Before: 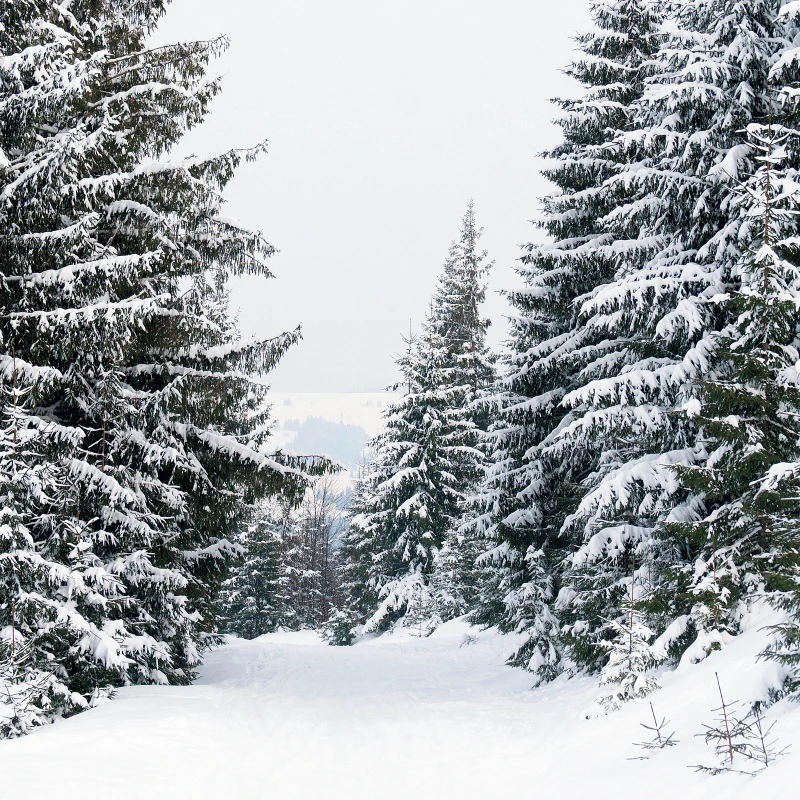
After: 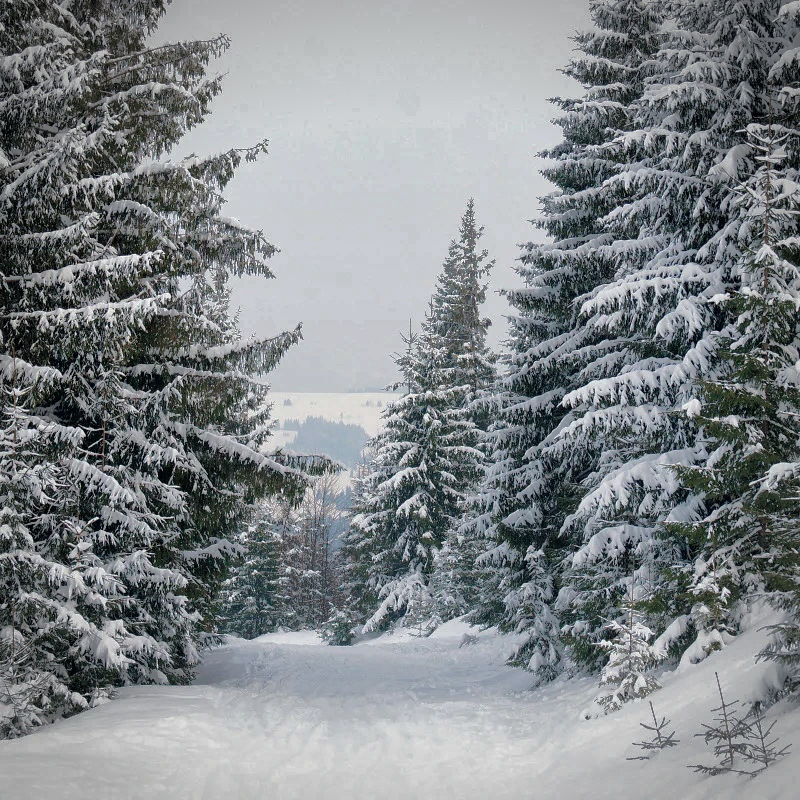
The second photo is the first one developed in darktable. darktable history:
shadows and highlights: shadows 38.63, highlights -75.07
vignetting: width/height ratio 1.093
